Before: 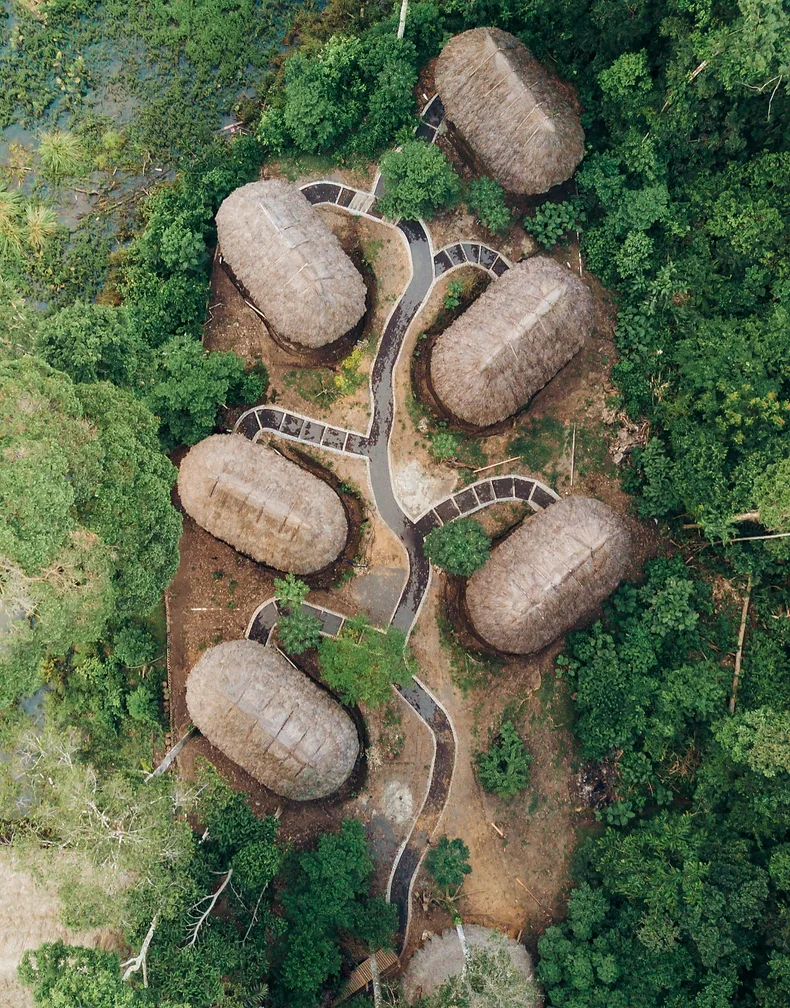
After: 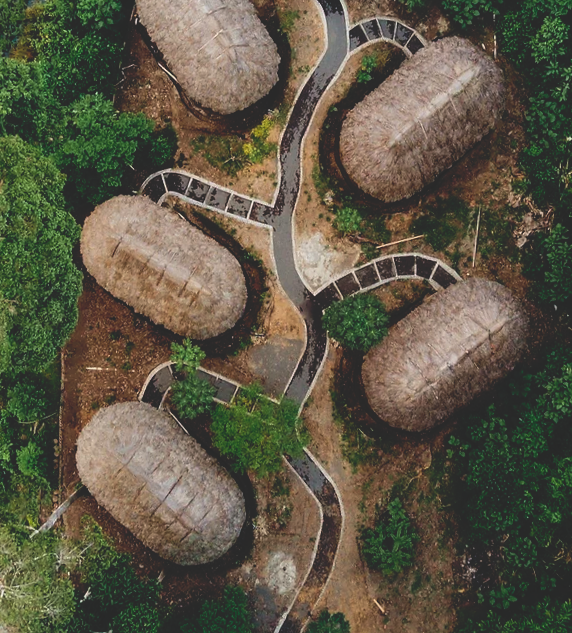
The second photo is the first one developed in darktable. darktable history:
haze removal: strength -0.05
base curve: curves: ch0 [(0, 0.02) (0.083, 0.036) (1, 1)], preserve colors none
crop and rotate: angle -3.37°, left 9.79%, top 20.73%, right 12.42%, bottom 11.82%
exposure: exposure -0.116 EV, compensate exposure bias true, compensate highlight preservation false
